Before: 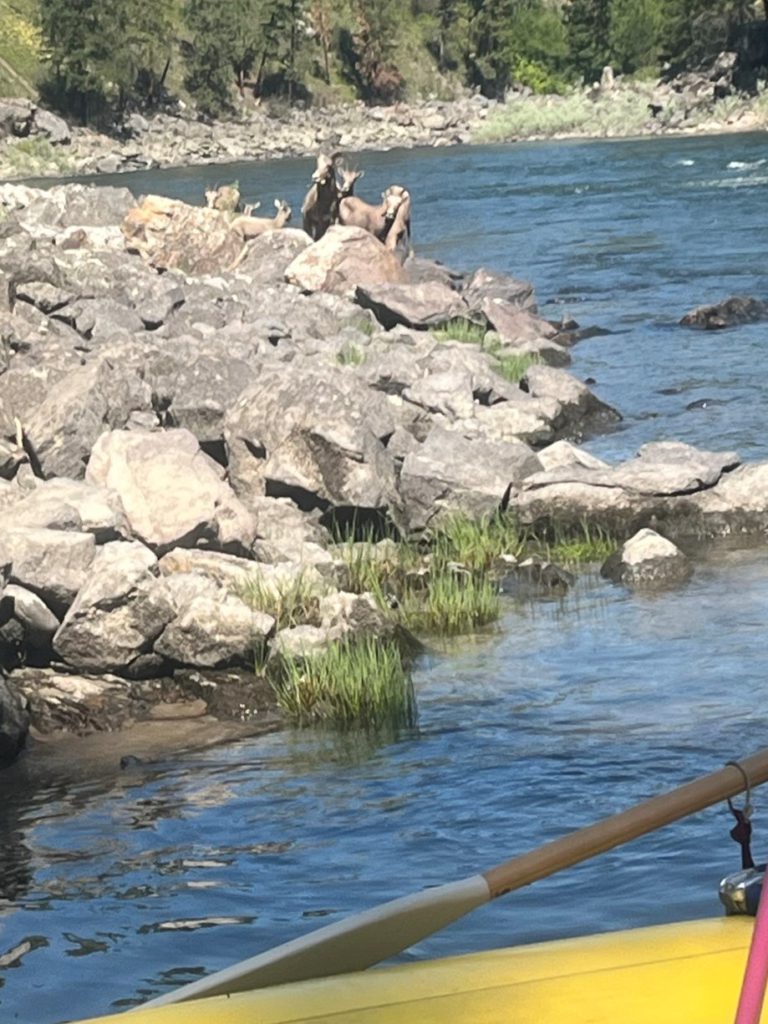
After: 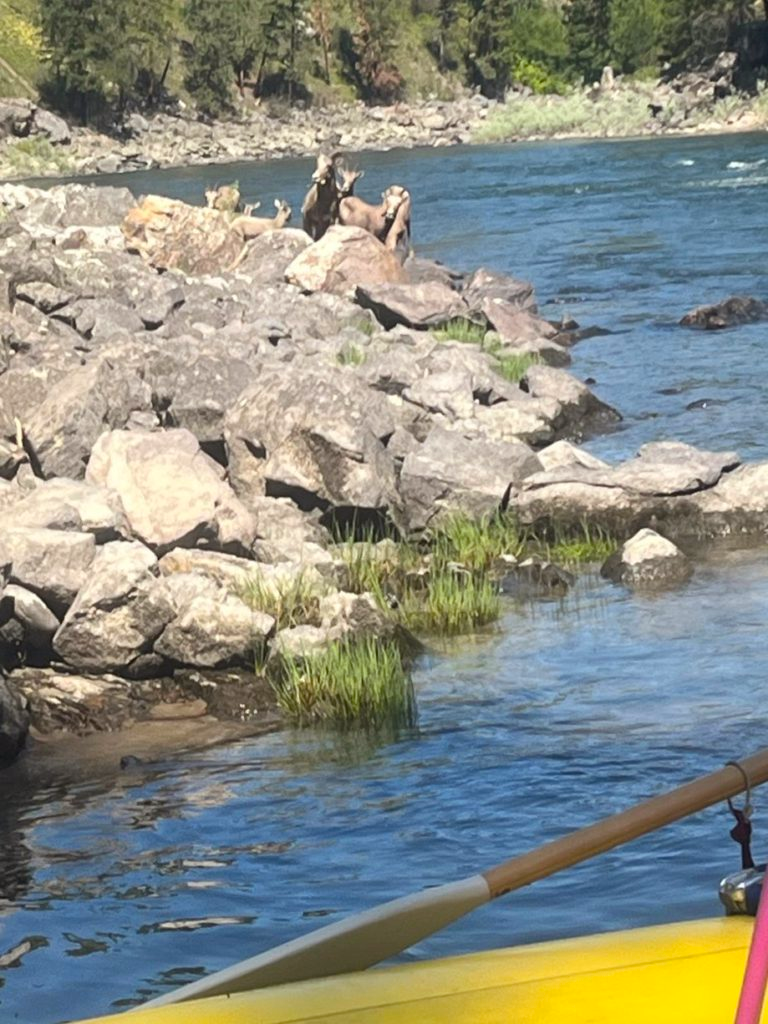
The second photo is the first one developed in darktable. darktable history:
color balance rgb: power › chroma 0.282%, power › hue 23.7°, perceptual saturation grading › global saturation 19.417%
